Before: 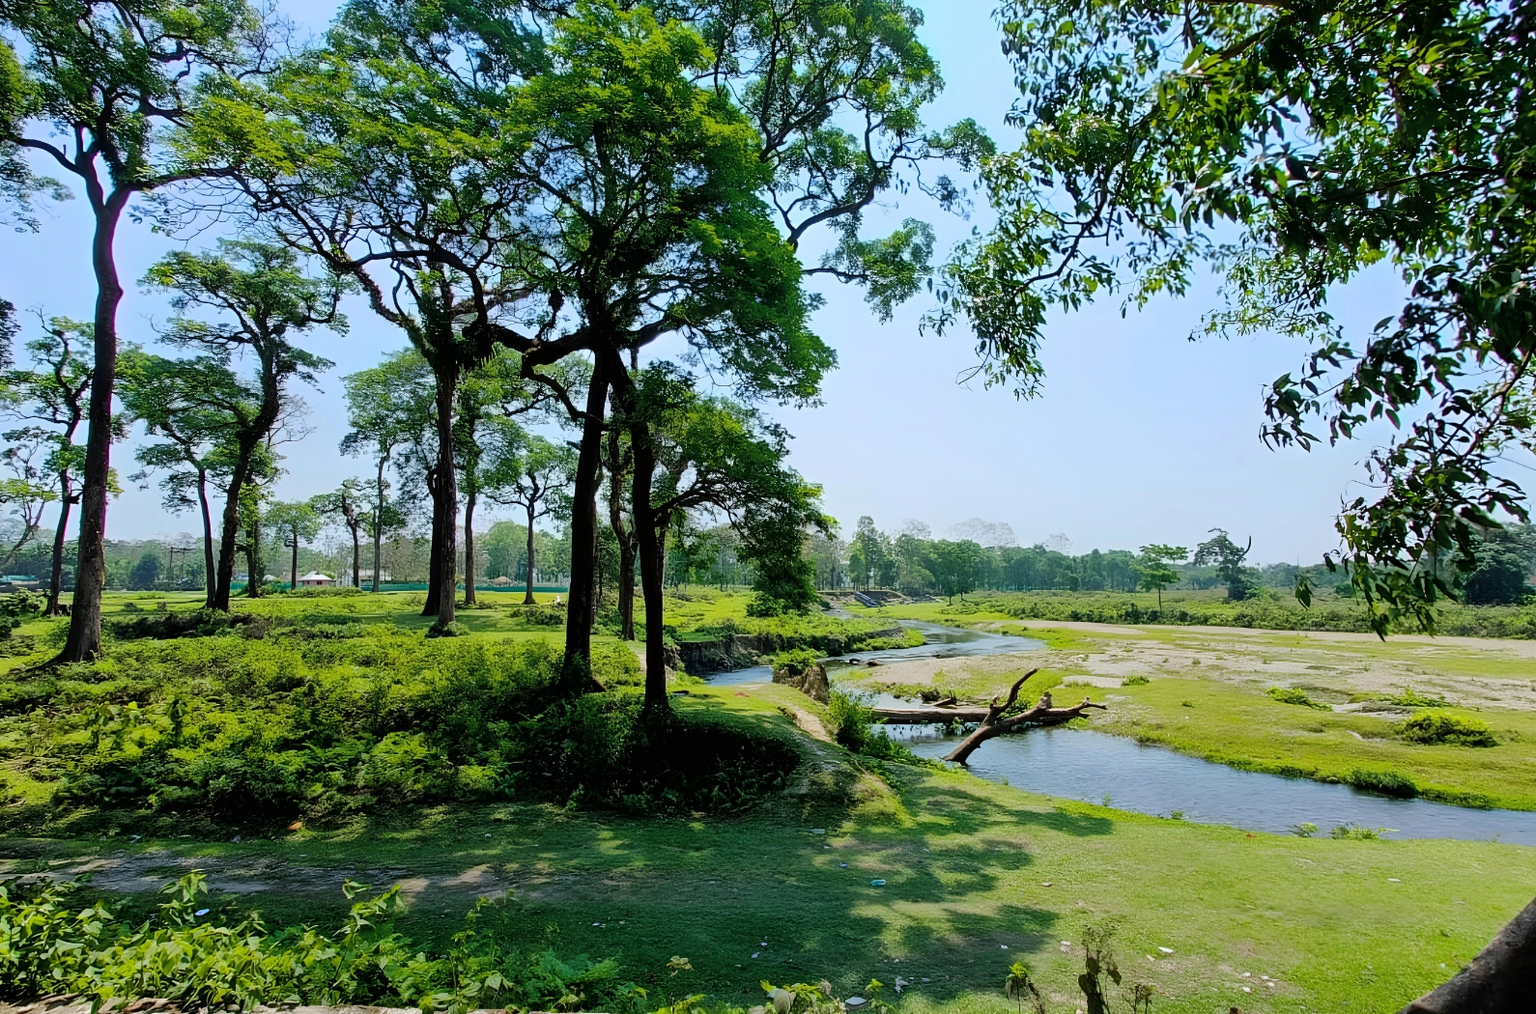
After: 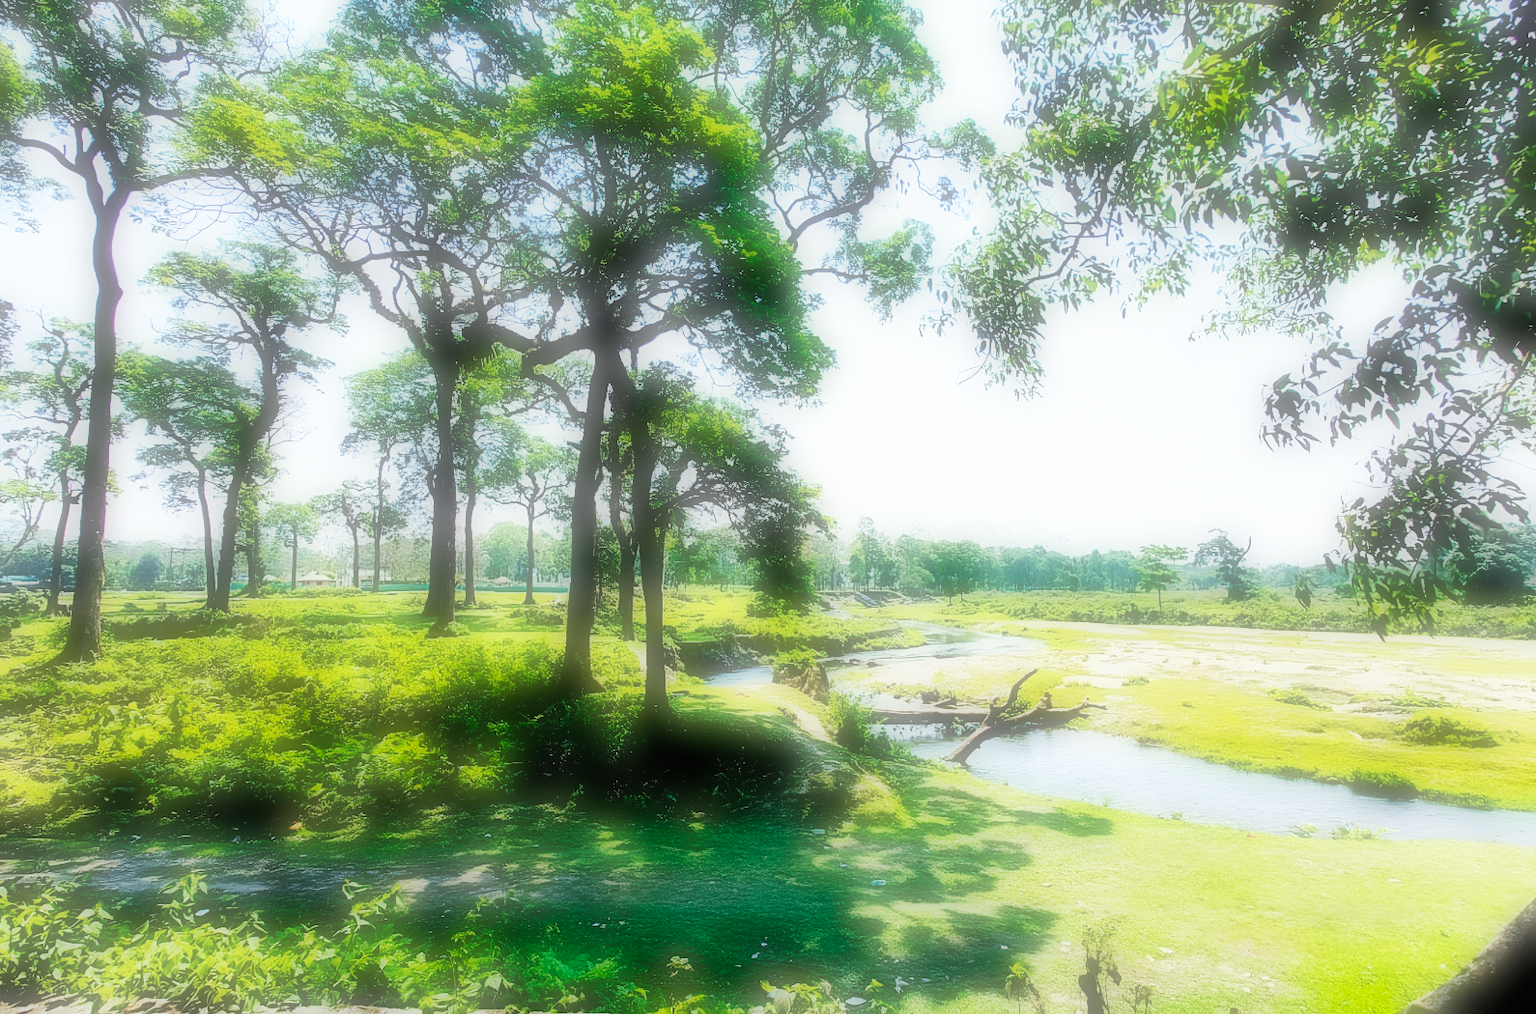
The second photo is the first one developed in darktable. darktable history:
soften: on, module defaults
base curve: curves: ch0 [(0, 0) (0.007, 0.004) (0.027, 0.03) (0.046, 0.07) (0.207, 0.54) (0.442, 0.872) (0.673, 0.972) (1, 1)], preserve colors none
